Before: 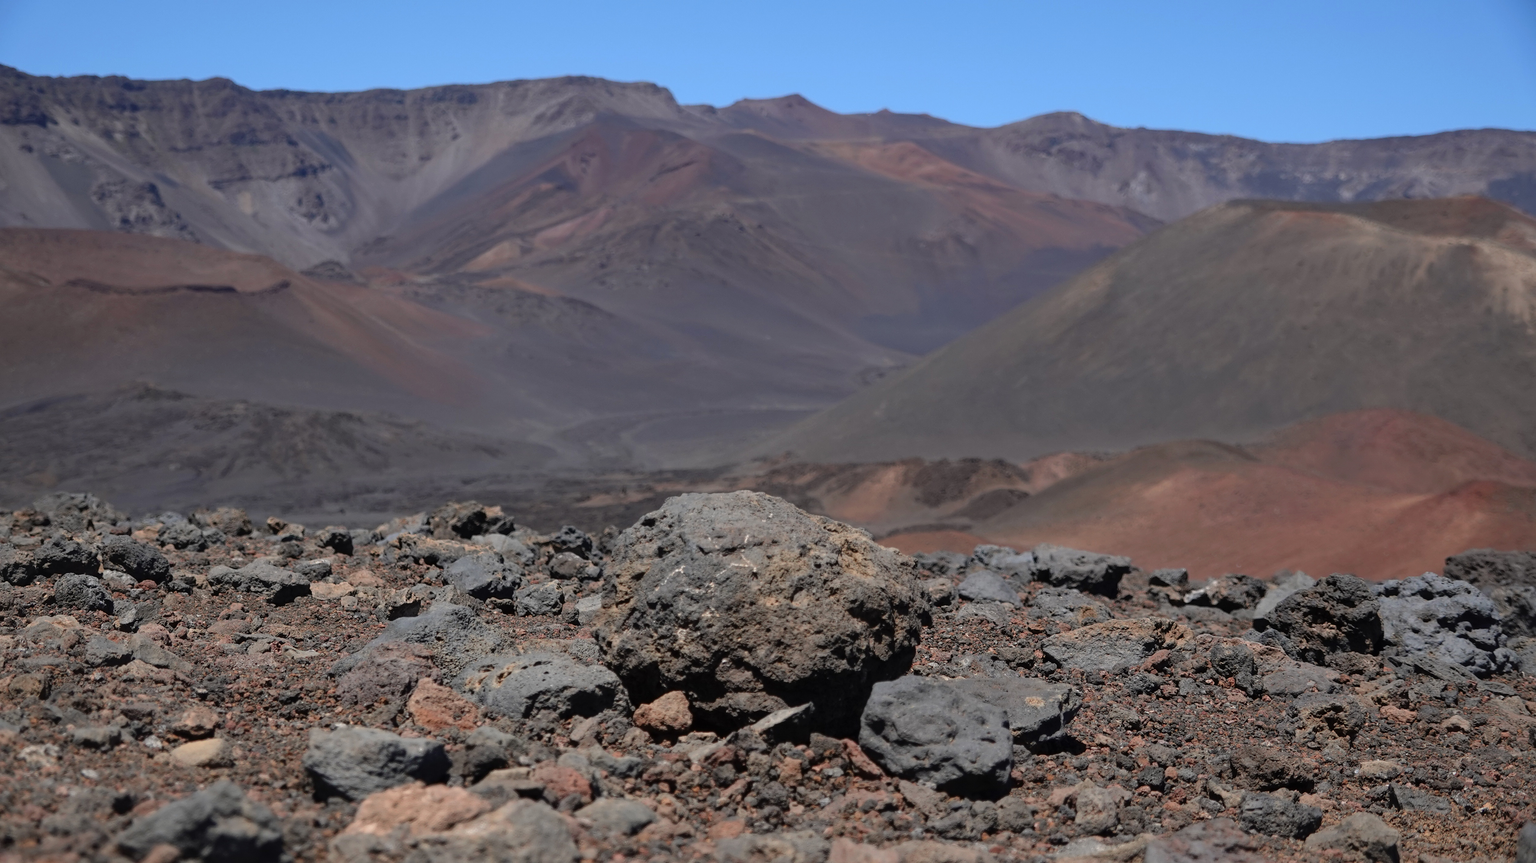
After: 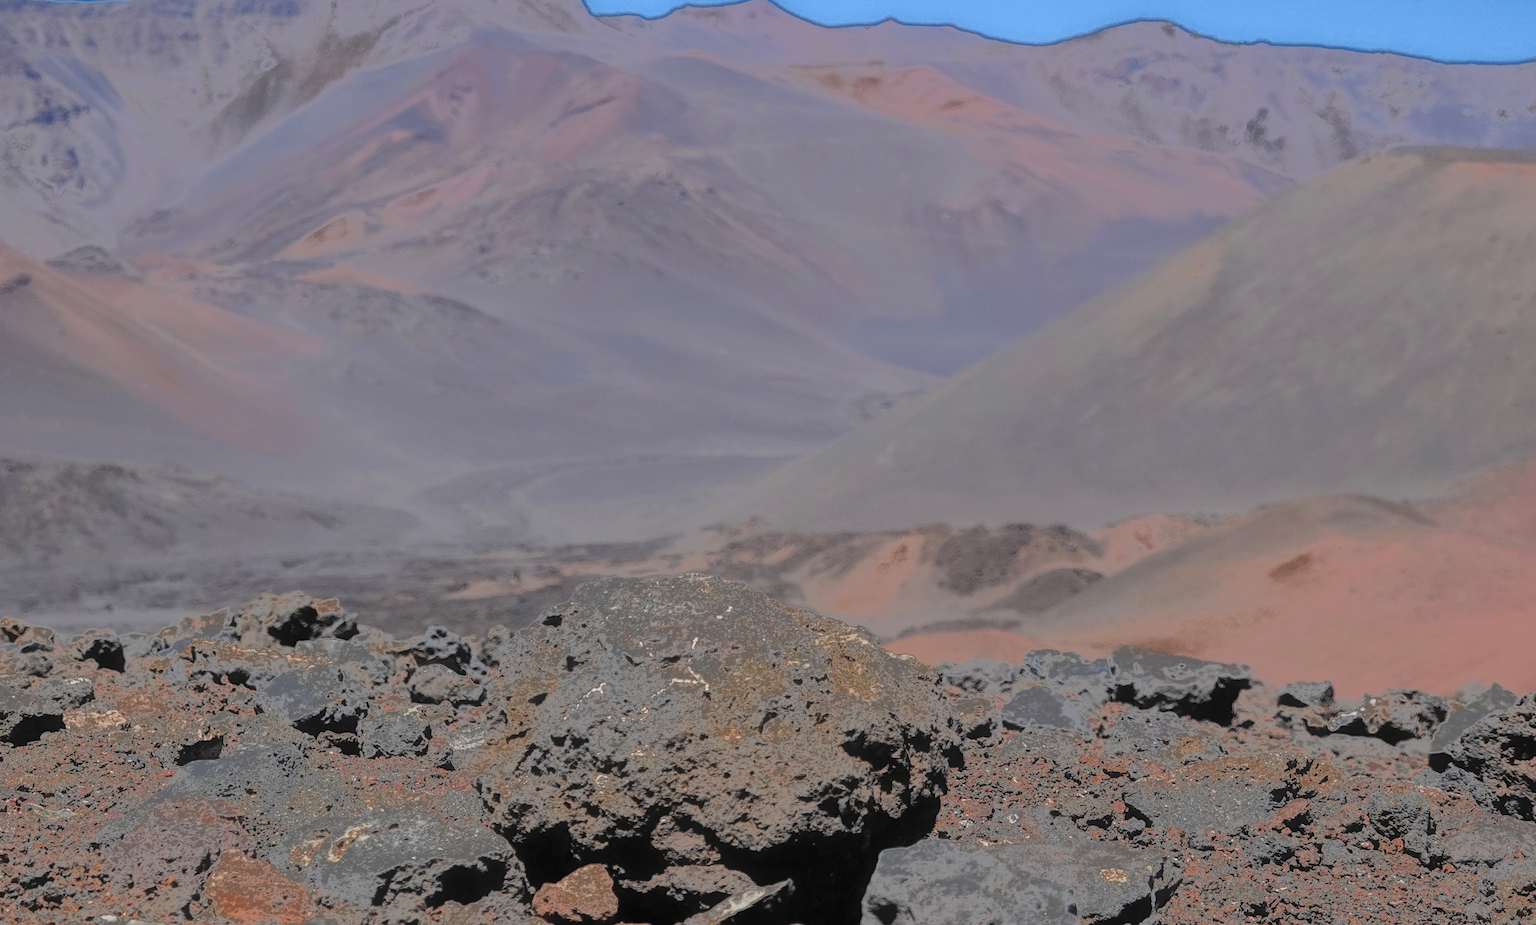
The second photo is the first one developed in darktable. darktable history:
contrast brightness saturation: contrast 0.1, brightness 0.3, saturation 0.14
crop and rotate: left 17.046%, top 10.659%, right 12.989%, bottom 14.553%
filmic rgb: black relative exposure -7.65 EV, white relative exposure 4.56 EV, hardness 3.61, color science v6 (2022)
fill light: exposure -0.73 EV, center 0.69, width 2.2
rotate and perspective: rotation -0.45°, automatic cropping original format, crop left 0.008, crop right 0.992, crop top 0.012, crop bottom 0.988
contrast equalizer: y [[0.5, 0.496, 0.435, 0.435, 0.496, 0.5], [0.5 ×6], [0.5 ×6], [0 ×6], [0 ×6]]
